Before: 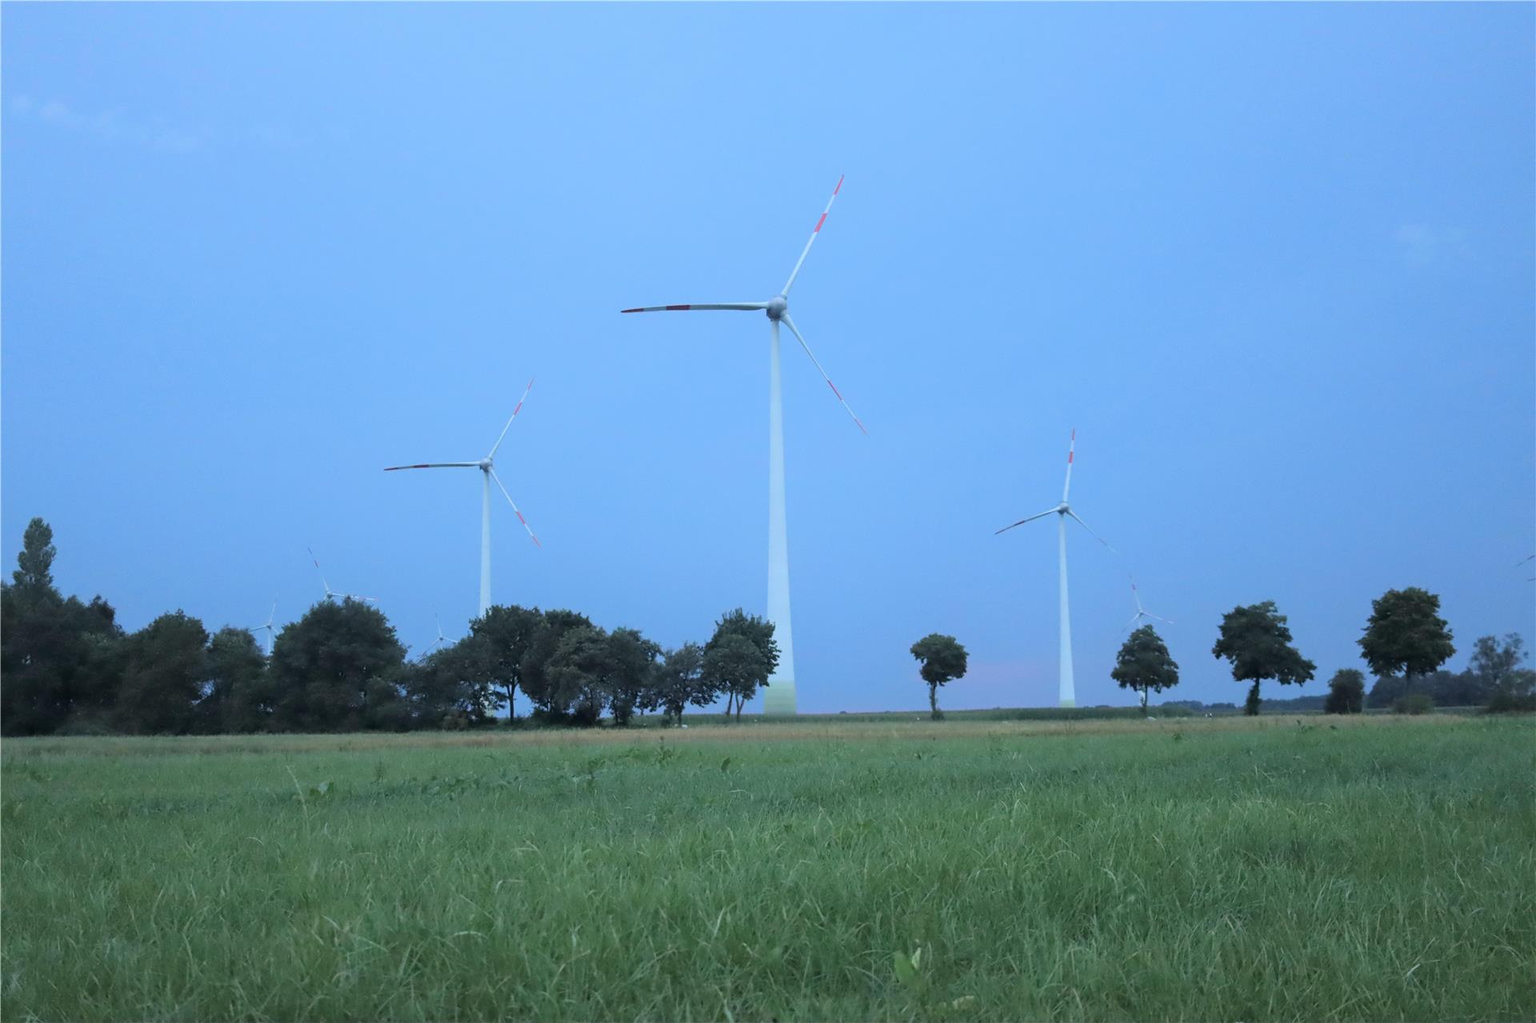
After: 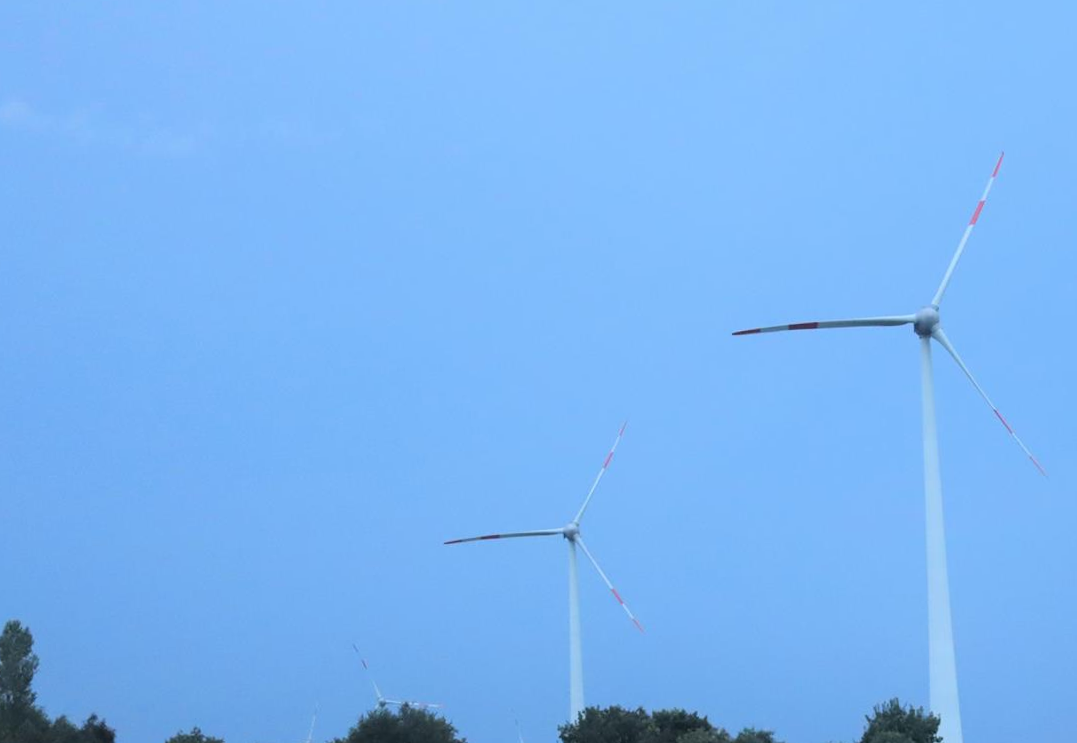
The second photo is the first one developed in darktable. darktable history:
crop and rotate: left 3.047%, top 7.509%, right 42.236%, bottom 37.598%
rotate and perspective: rotation -2.29°, automatic cropping off
